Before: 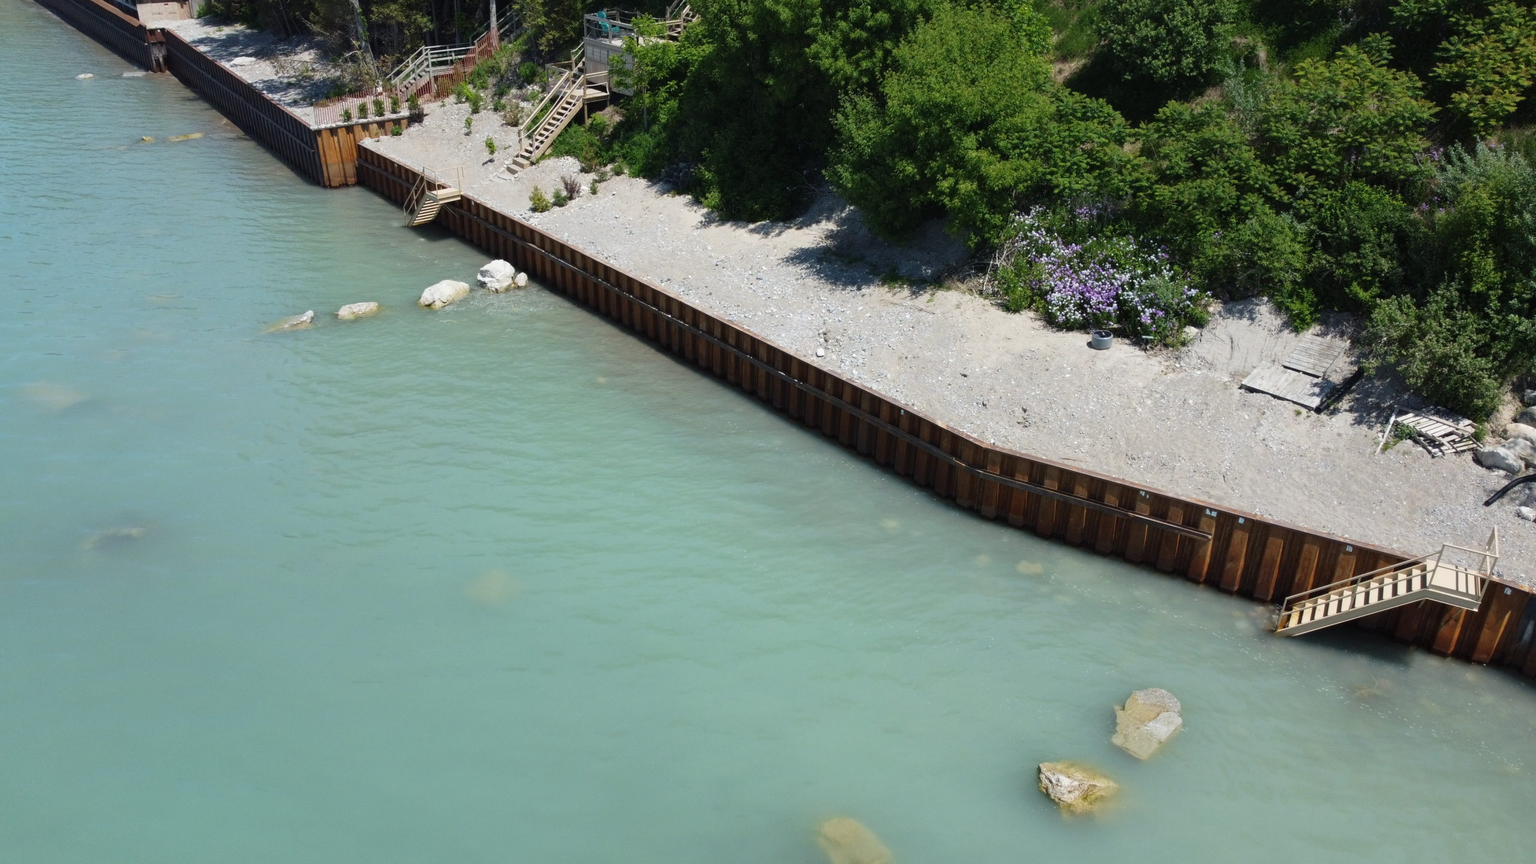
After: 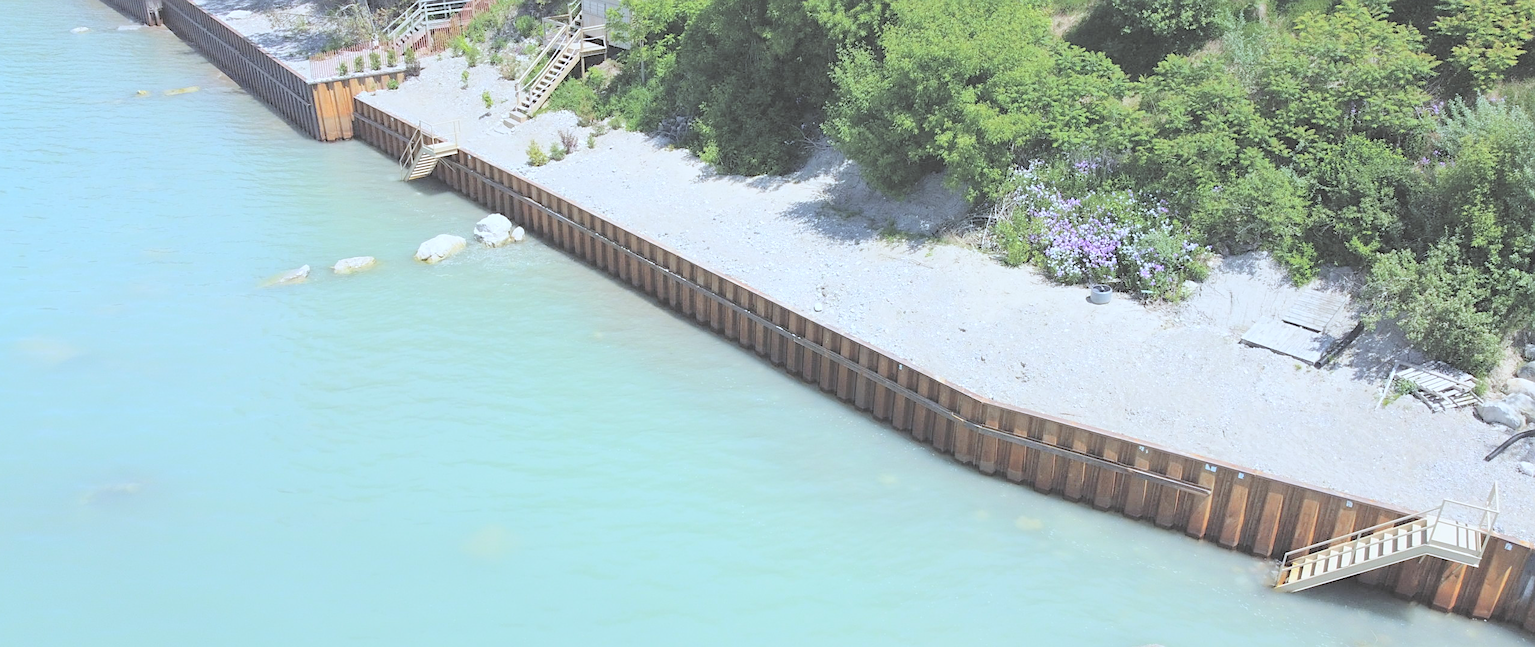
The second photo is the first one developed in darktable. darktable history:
crop: left 0.387%, top 5.469%, bottom 19.809%
white balance: red 0.924, blue 1.095
sharpen: on, module defaults
contrast brightness saturation: brightness 1
